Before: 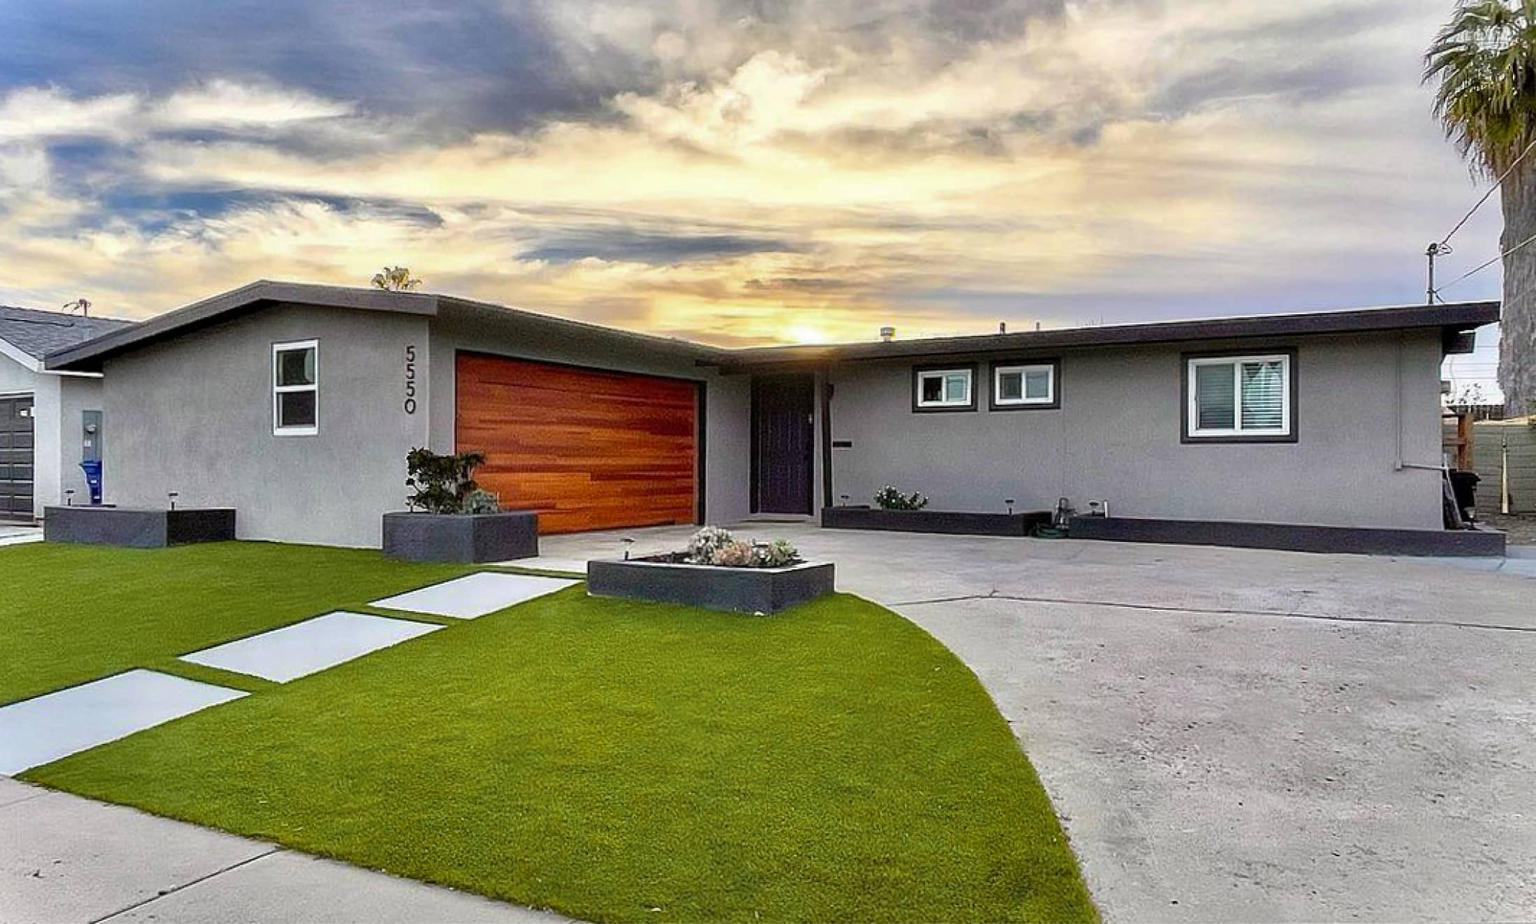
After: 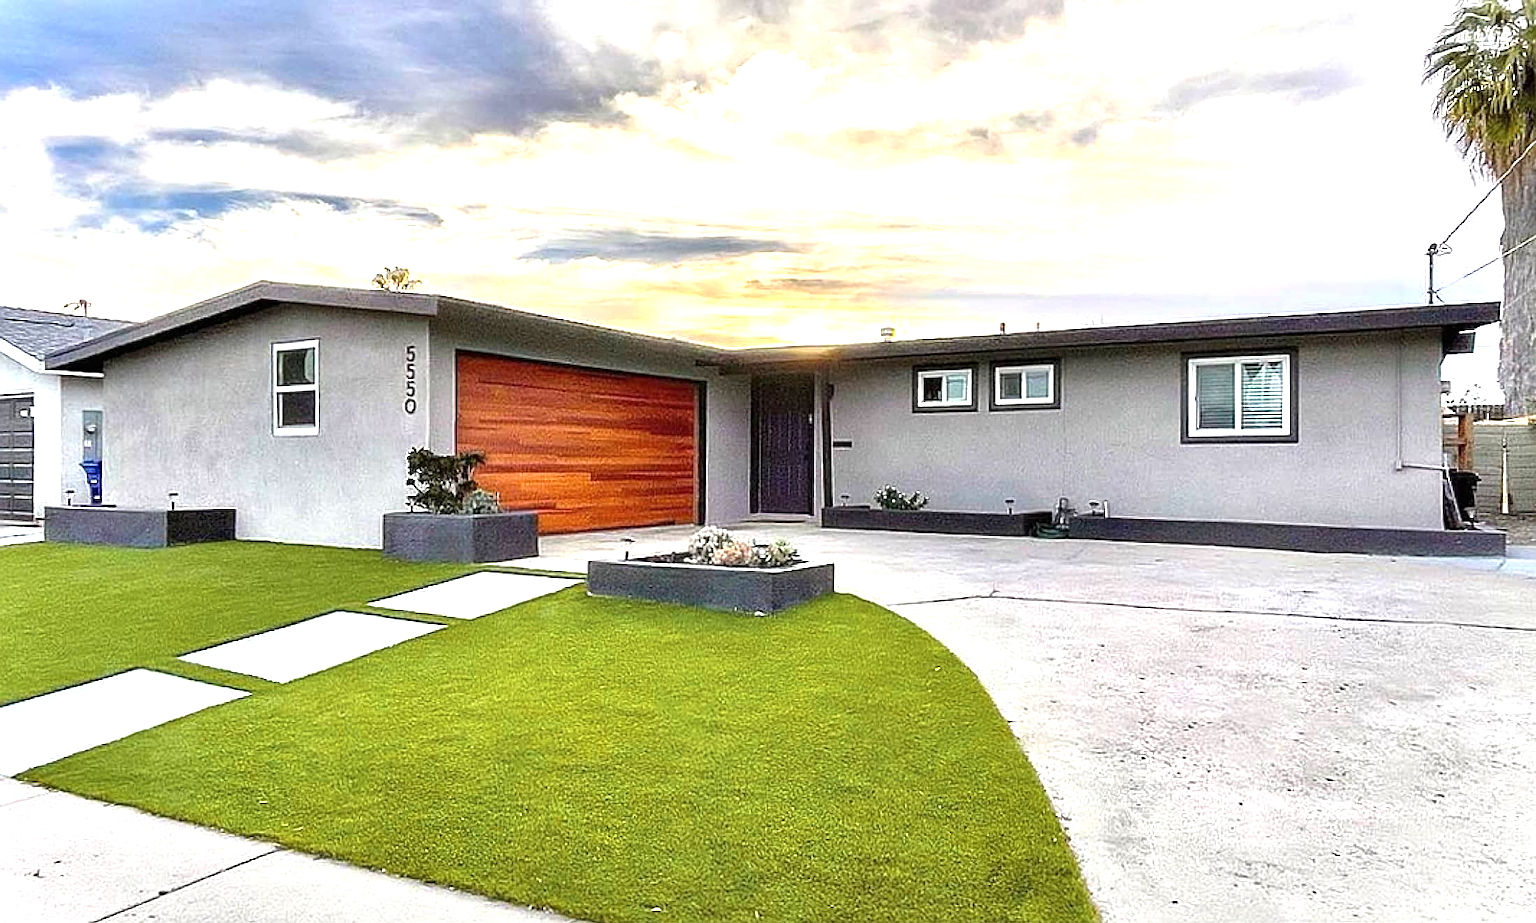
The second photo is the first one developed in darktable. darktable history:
contrast brightness saturation: saturation -0.055
exposure: black level correction 0, exposure 1.101 EV, compensate exposure bias true, compensate highlight preservation false
sharpen: on, module defaults
